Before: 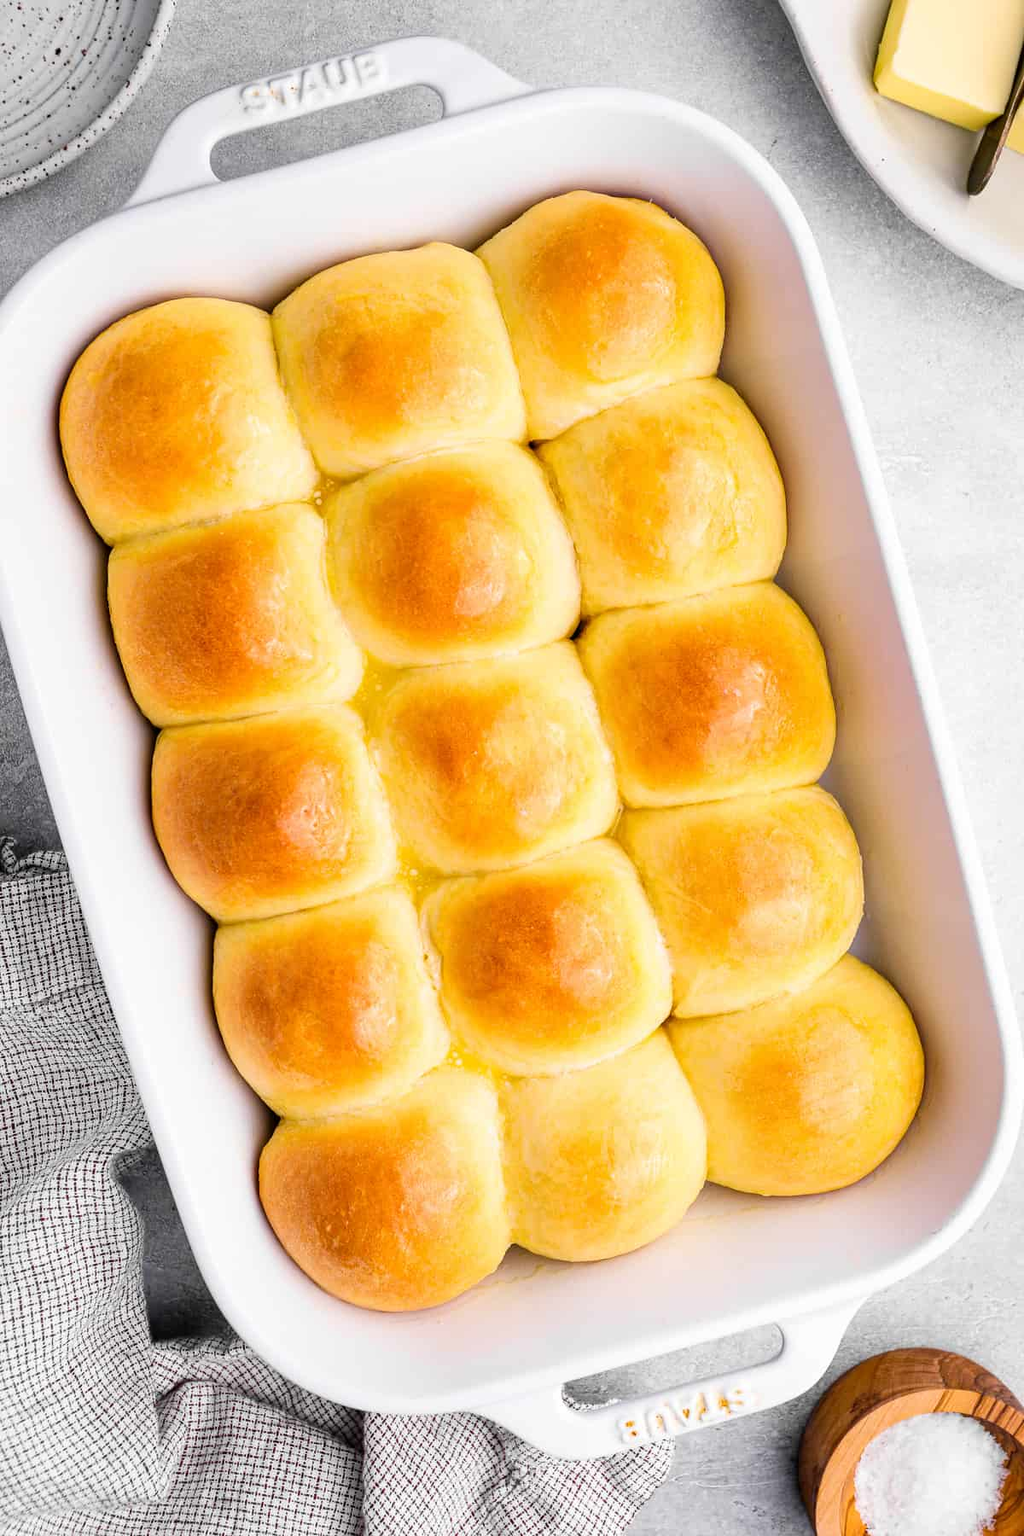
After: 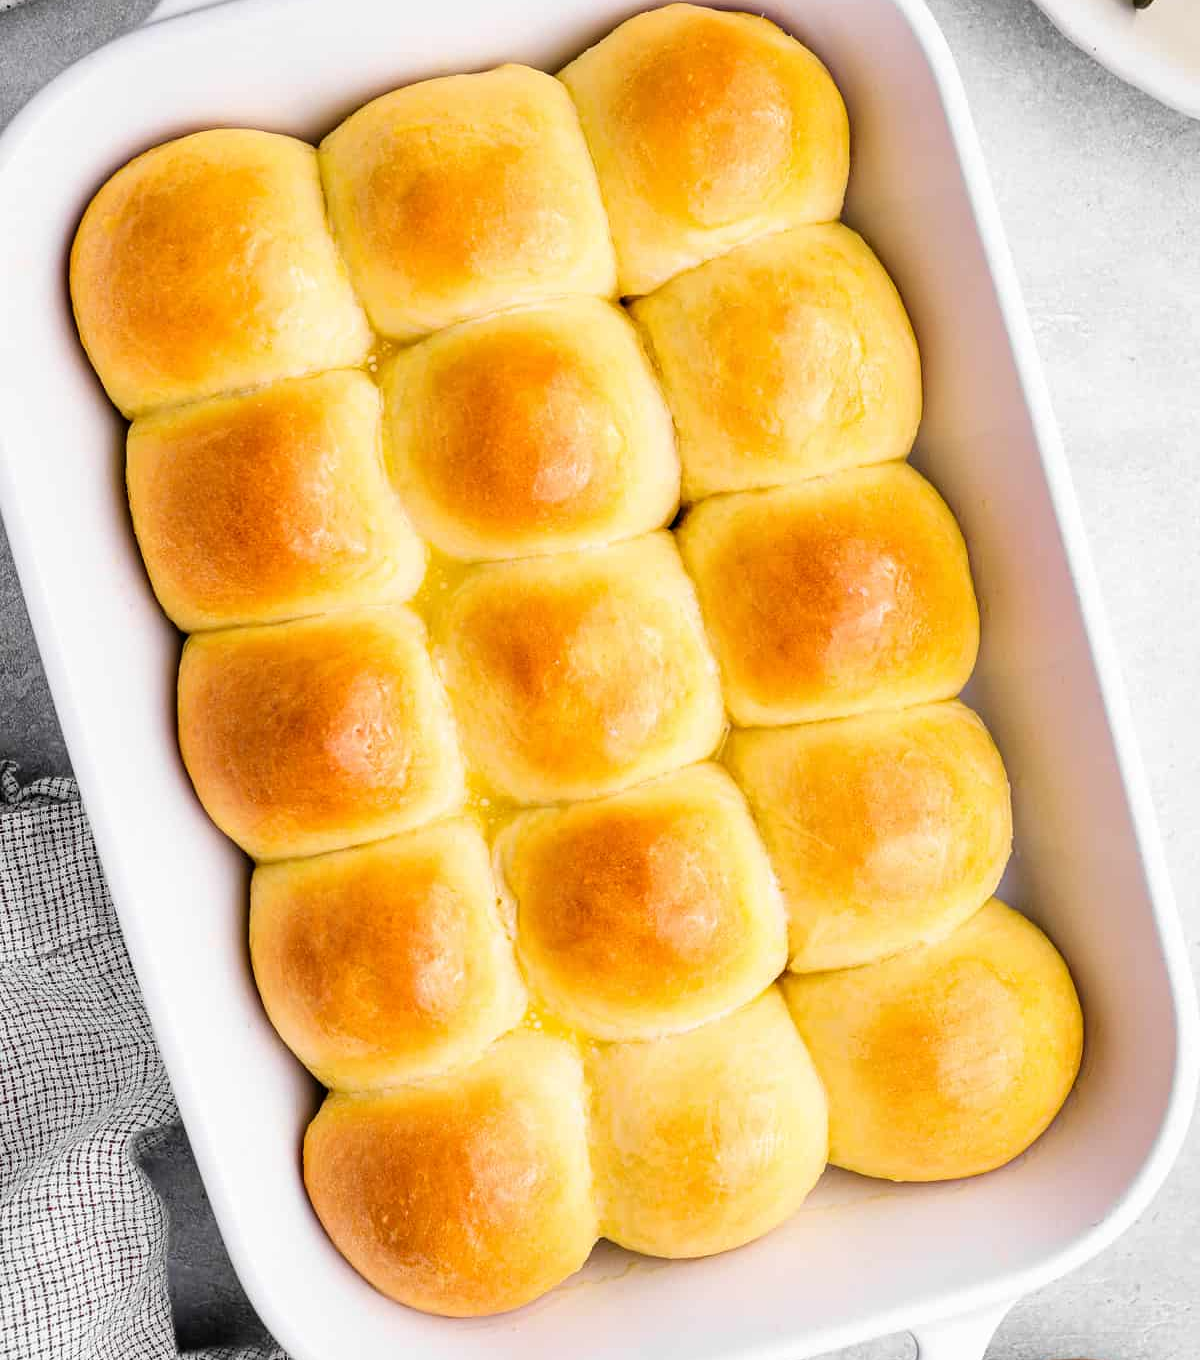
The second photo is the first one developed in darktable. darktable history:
crop and rotate: top 12.246%, bottom 12.17%
